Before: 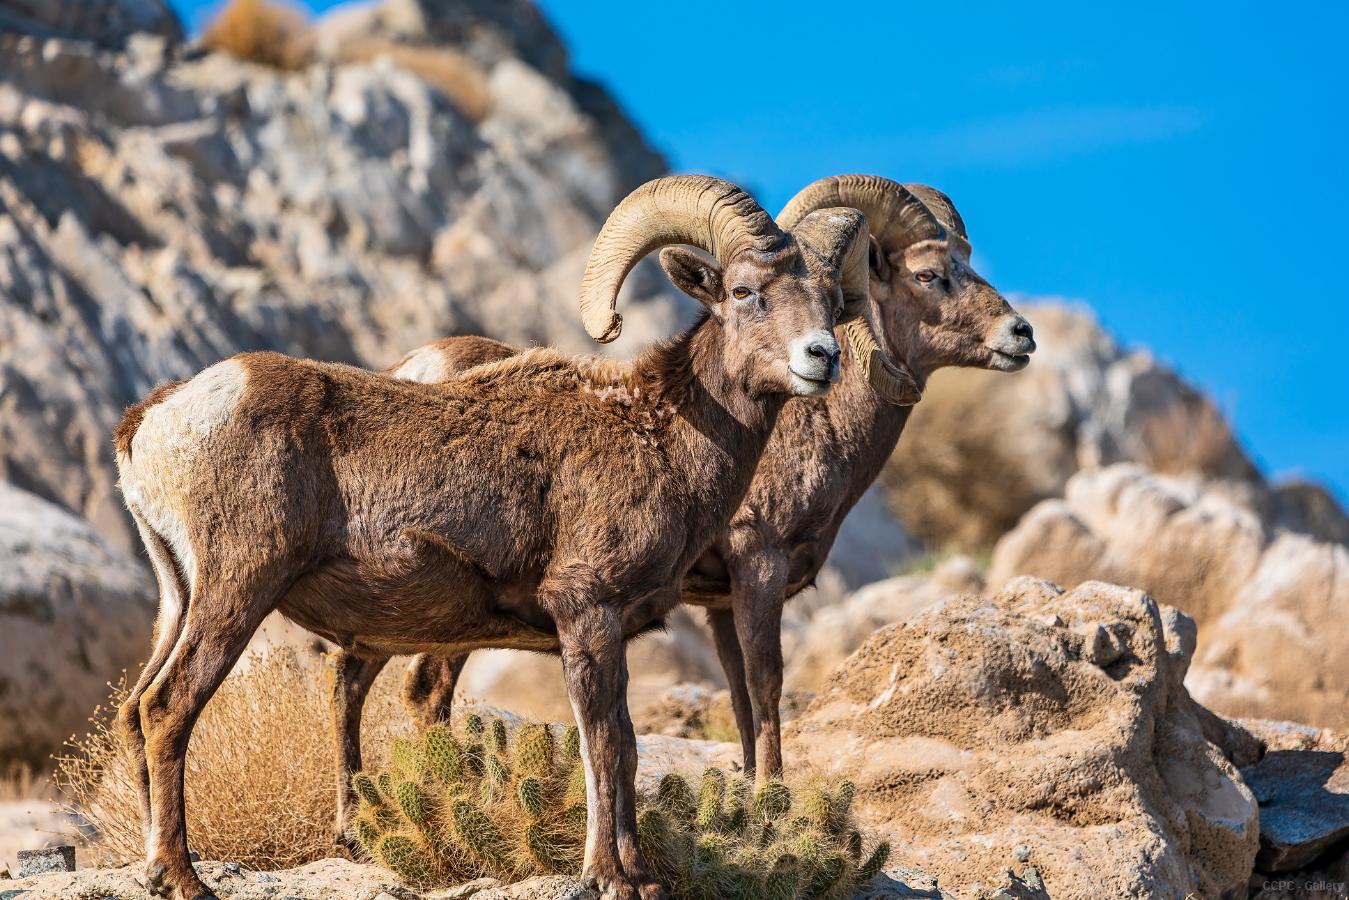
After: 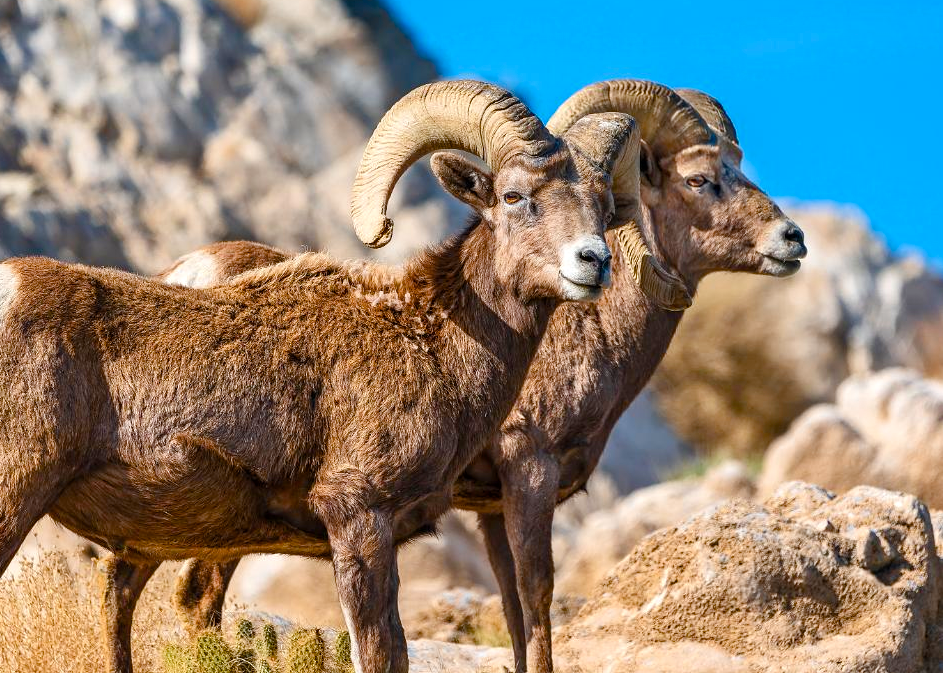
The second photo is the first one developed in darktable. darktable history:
color balance rgb: perceptual saturation grading › global saturation 20%, perceptual saturation grading › highlights -25%, perceptual saturation grading › shadows 50%
exposure: black level correction 0, exposure 0.2 EV, compensate exposure bias true, compensate highlight preservation false
crop and rotate: left 17.046%, top 10.659%, right 12.989%, bottom 14.553%
